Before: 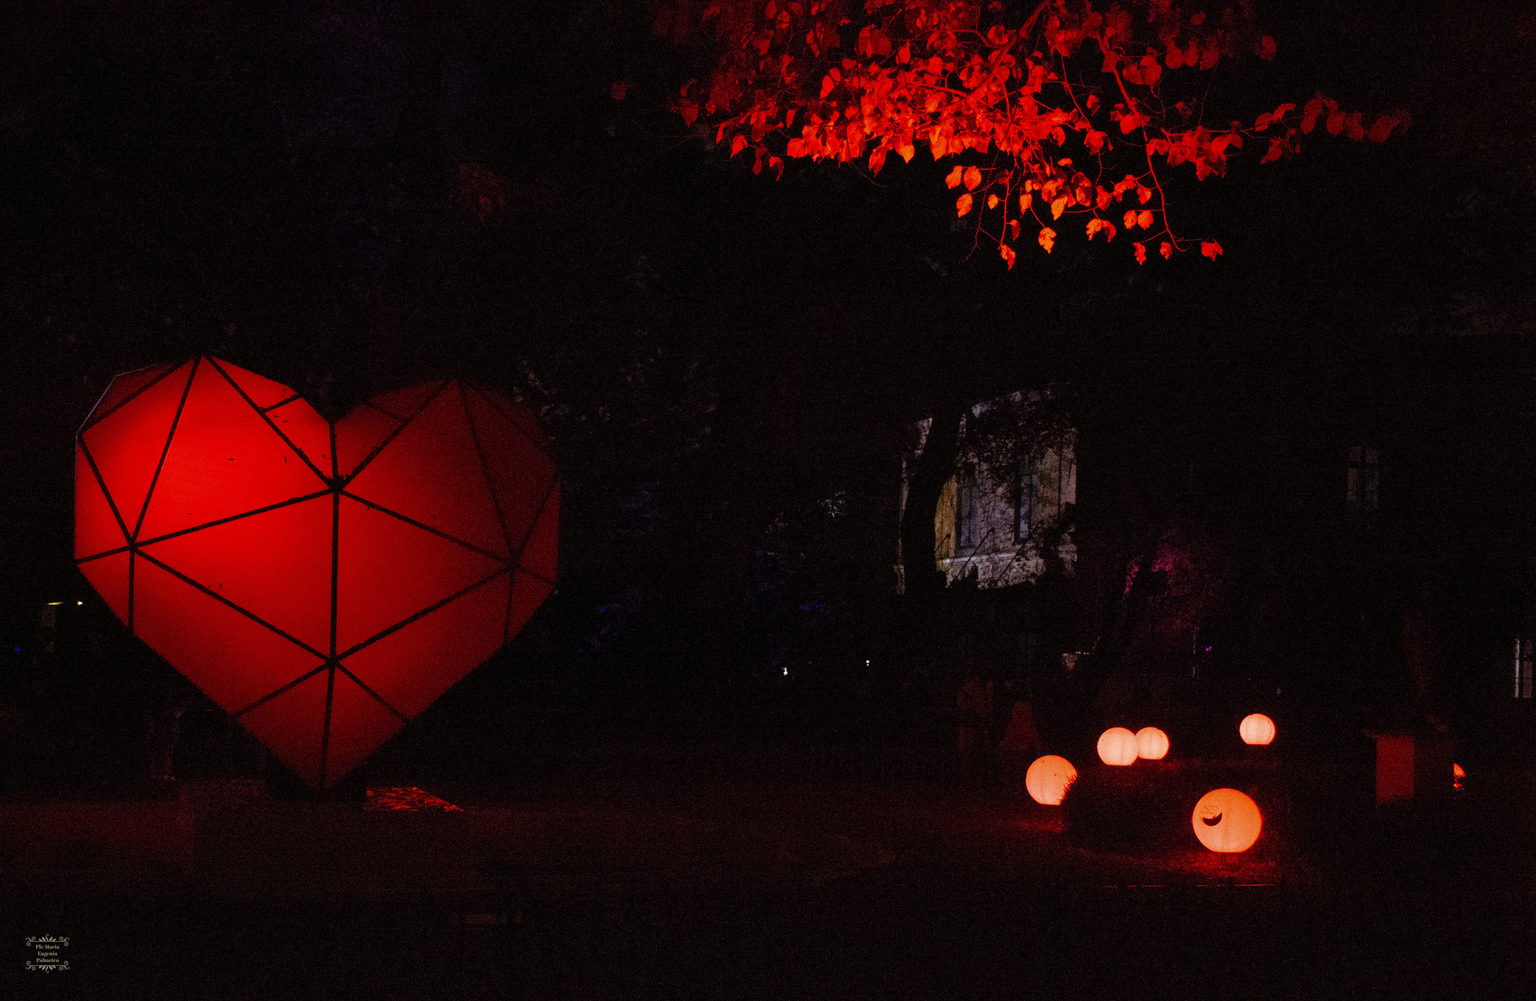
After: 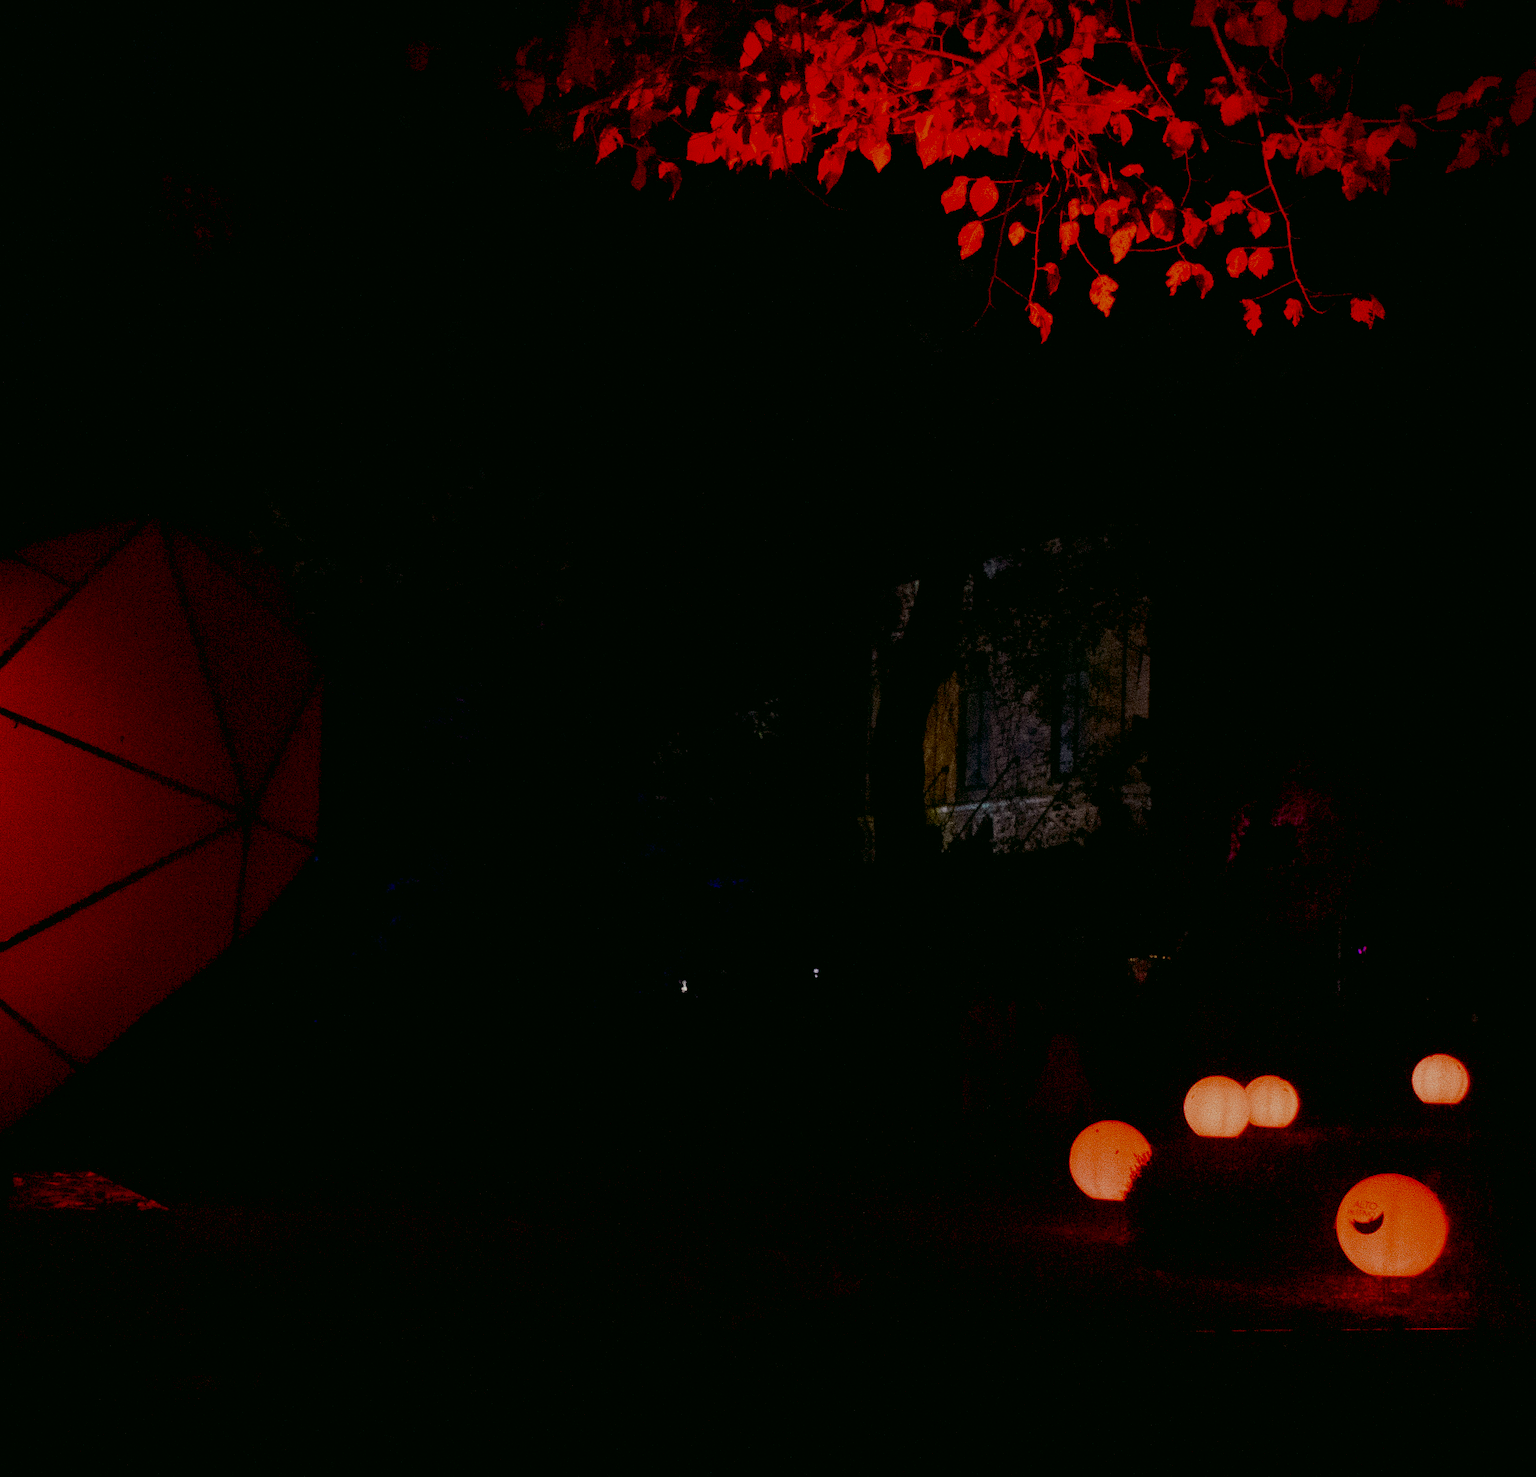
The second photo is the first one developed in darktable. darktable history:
crop and rotate: left 23.359%, top 5.622%, right 14.223%, bottom 2.266%
color correction: highlights a* -0.334, highlights b* 9.45, shadows a* -8.79, shadows b* 0.994
exposure: exposure 0.195 EV, compensate exposure bias true, compensate highlight preservation false
contrast brightness saturation: brightness -0.216, saturation 0.077
color calibration: illuminant same as pipeline (D50), adaptation XYZ, x 0.345, y 0.357, temperature 5002.86 K
tone equalizer: -8 EV -0.427 EV, -7 EV -0.356 EV, -6 EV -0.296 EV, -5 EV -0.204 EV, -3 EV 0.188 EV, -2 EV 0.346 EV, -1 EV 0.364 EV, +0 EV 0.394 EV, smoothing 1
